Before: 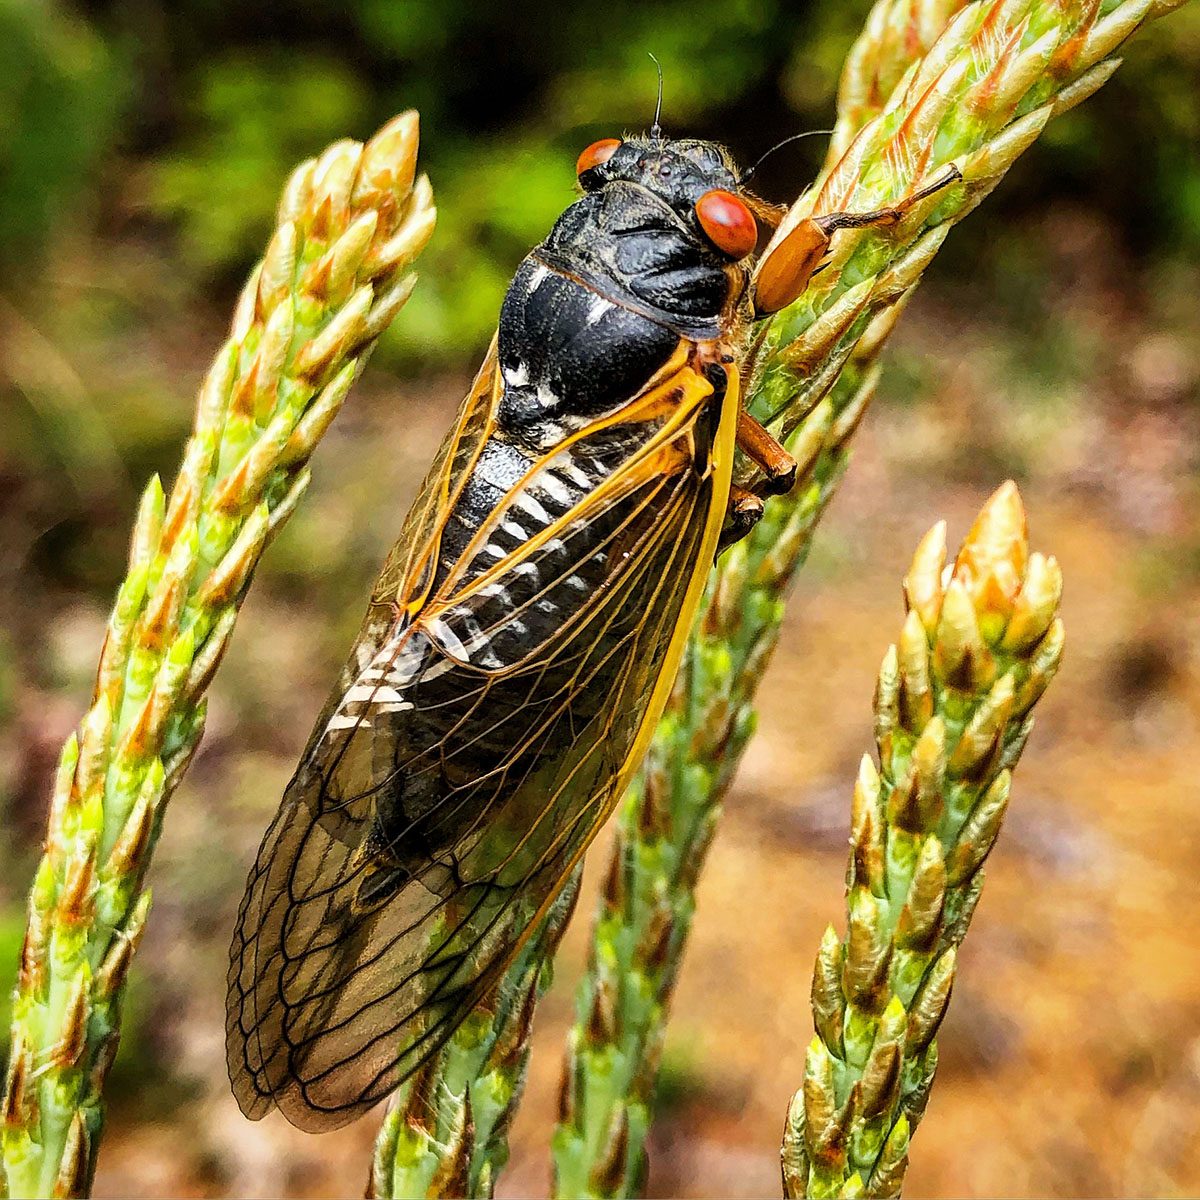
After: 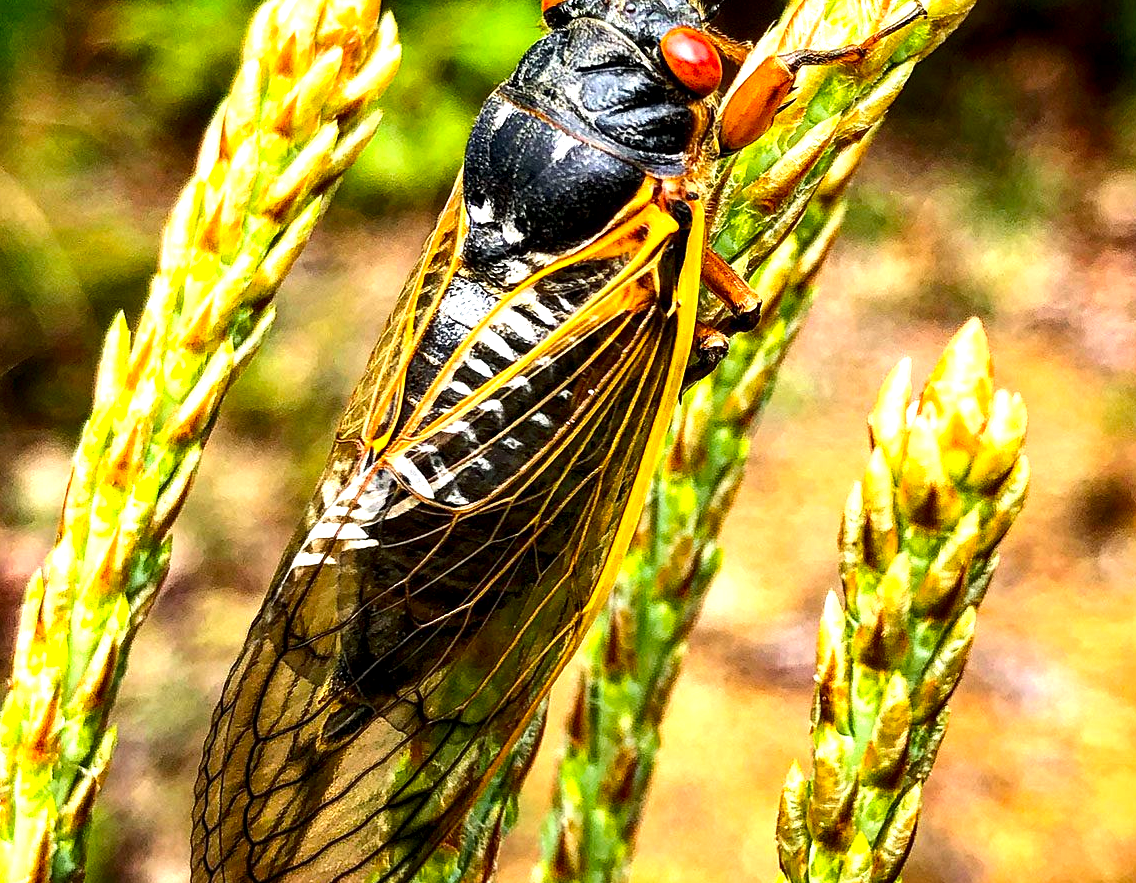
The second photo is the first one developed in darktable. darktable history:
contrast brightness saturation: contrast 0.118, brightness -0.12, saturation 0.203
local contrast: highlights 103%, shadows 101%, detail 119%, midtone range 0.2
crop and rotate: left 2.929%, top 13.655%, right 2.349%, bottom 12.695%
exposure: exposure 0.822 EV, compensate highlight preservation false
